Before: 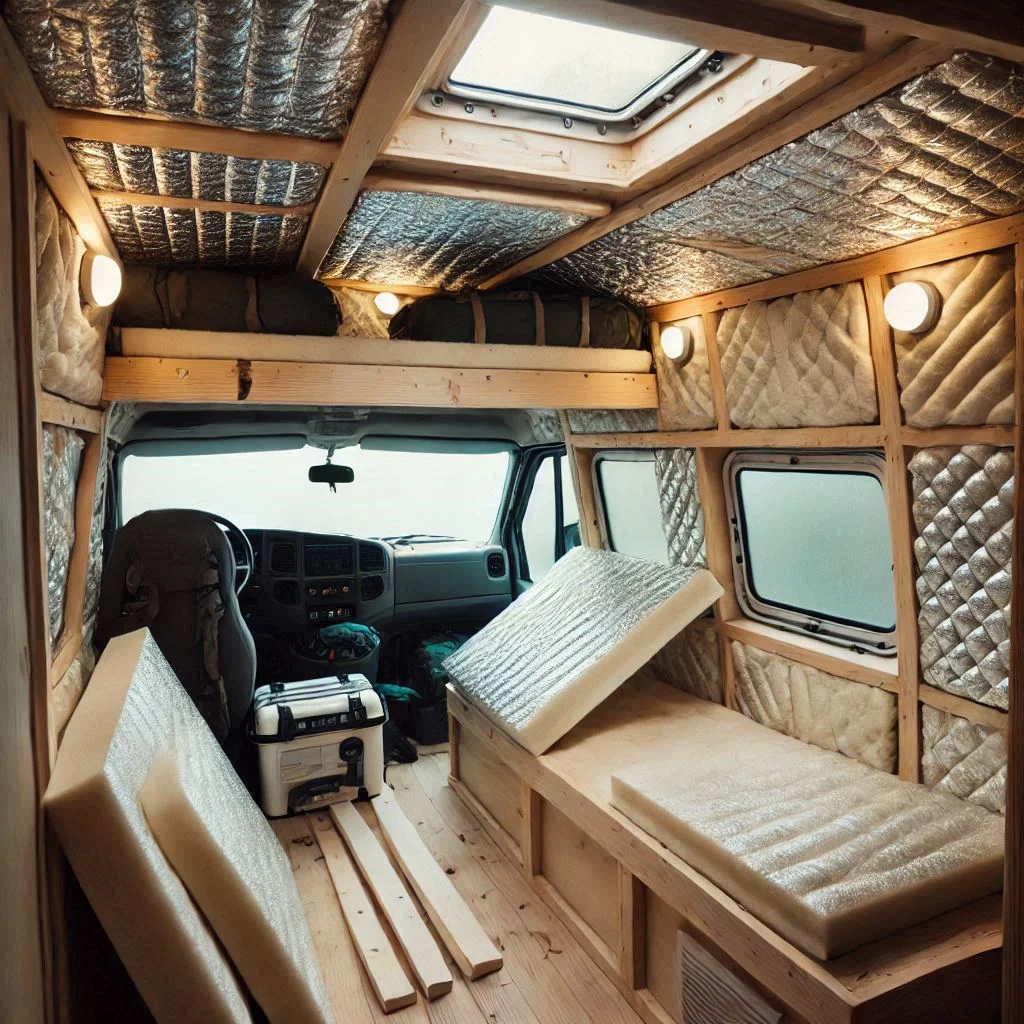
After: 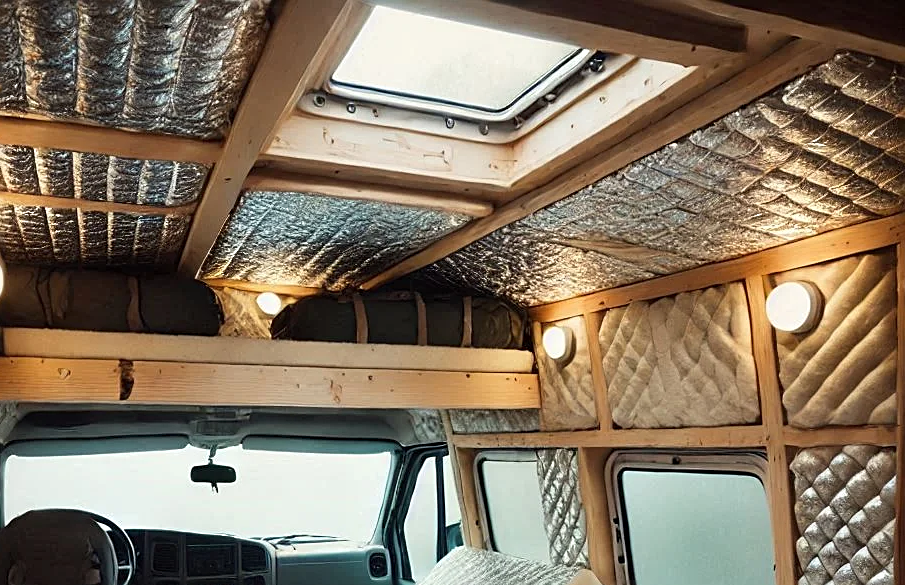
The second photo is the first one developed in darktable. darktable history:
sharpen: on, module defaults
crop and rotate: left 11.524%, bottom 42.852%
